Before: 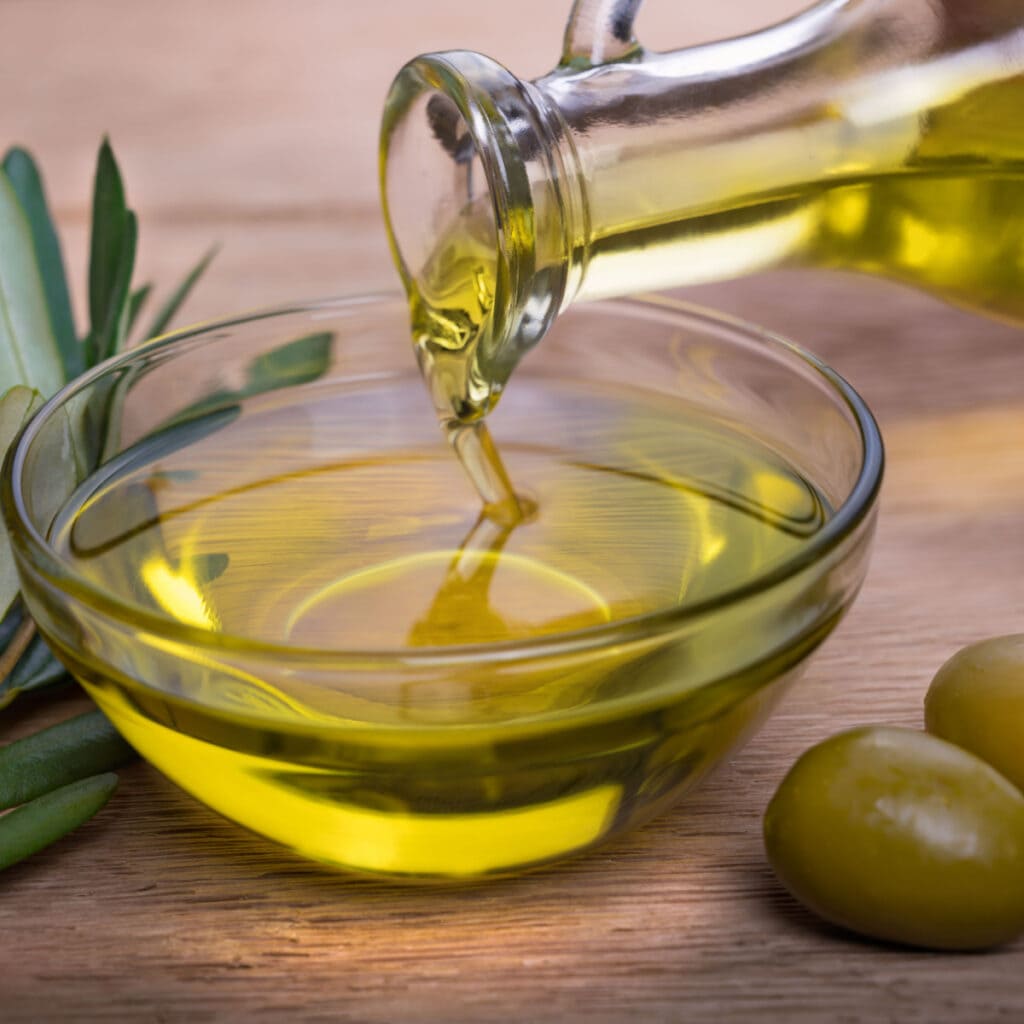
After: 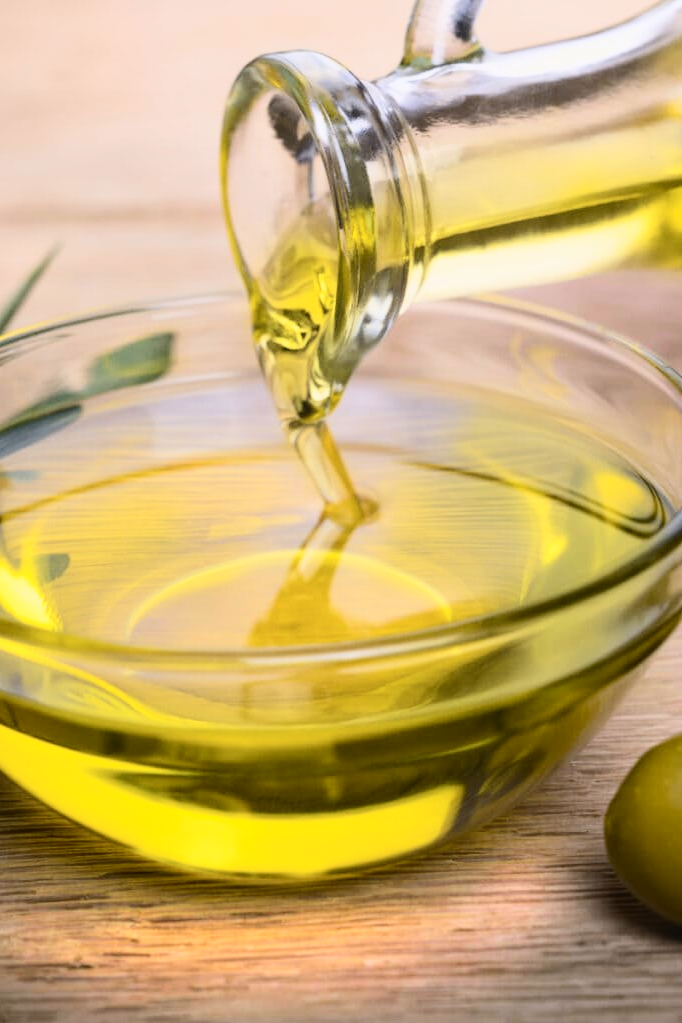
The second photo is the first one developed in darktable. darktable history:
crop and rotate: left 15.55%, right 17.807%
tone curve: curves: ch0 [(0, 0.029) (0.071, 0.087) (0.223, 0.265) (0.447, 0.605) (0.654, 0.823) (0.861, 0.943) (1, 0.981)]; ch1 [(0, 0) (0.353, 0.344) (0.447, 0.449) (0.502, 0.501) (0.547, 0.54) (0.57, 0.582) (0.608, 0.608) (0.618, 0.631) (0.657, 0.699) (1, 1)]; ch2 [(0, 0) (0.34, 0.314) (0.456, 0.456) (0.5, 0.503) (0.528, 0.54) (0.557, 0.577) (0.589, 0.626) (1, 1)], color space Lab, independent channels
